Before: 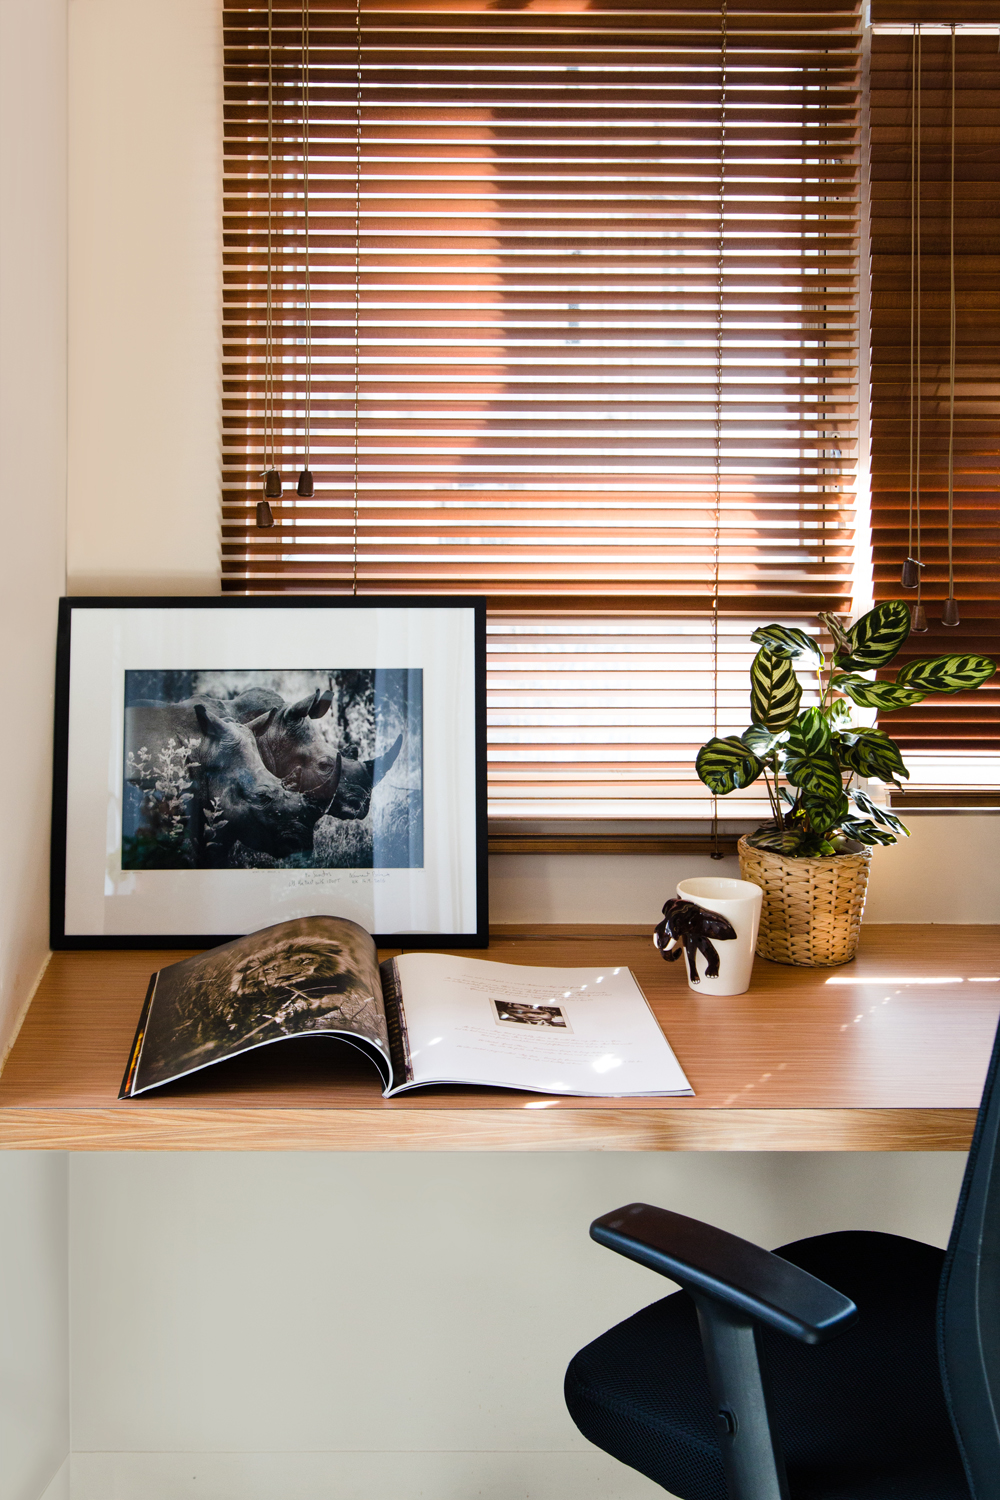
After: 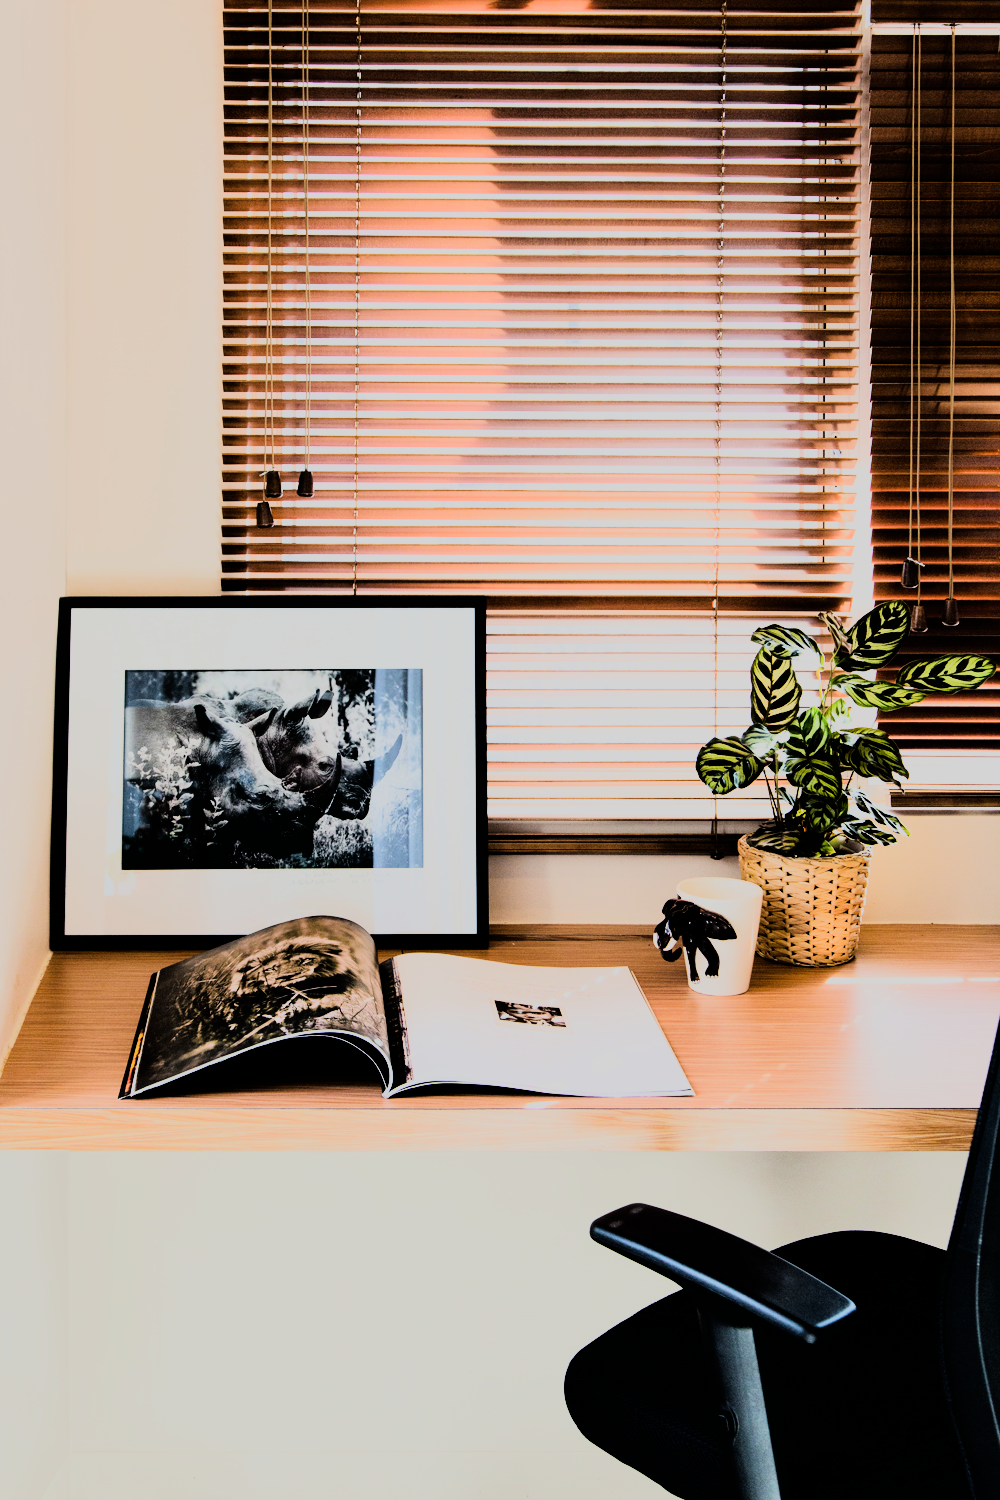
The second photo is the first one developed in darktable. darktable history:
white balance: emerald 1
sharpen: radius 2.883, amount 0.868, threshold 47.523
rgb curve: curves: ch0 [(0, 0) (0.21, 0.15) (0.24, 0.21) (0.5, 0.75) (0.75, 0.96) (0.89, 0.99) (1, 1)]; ch1 [(0, 0.02) (0.21, 0.13) (0.25, 0.2) (0.5, 0.67) (0.75, 0.9) (0.89, 0.97) (1, 1)]; ch2 [(0, 0.02) (0.21, 0.13) (0.25, 0.2) (0.5, 0.67) (0.75, 0.9) (0.89, 0.97) (1, 1)], compensate middle gray true
filmic rgb: black relative exposure -7.65 EV, white relative exposure 4.56 EV, hardness 3.61
